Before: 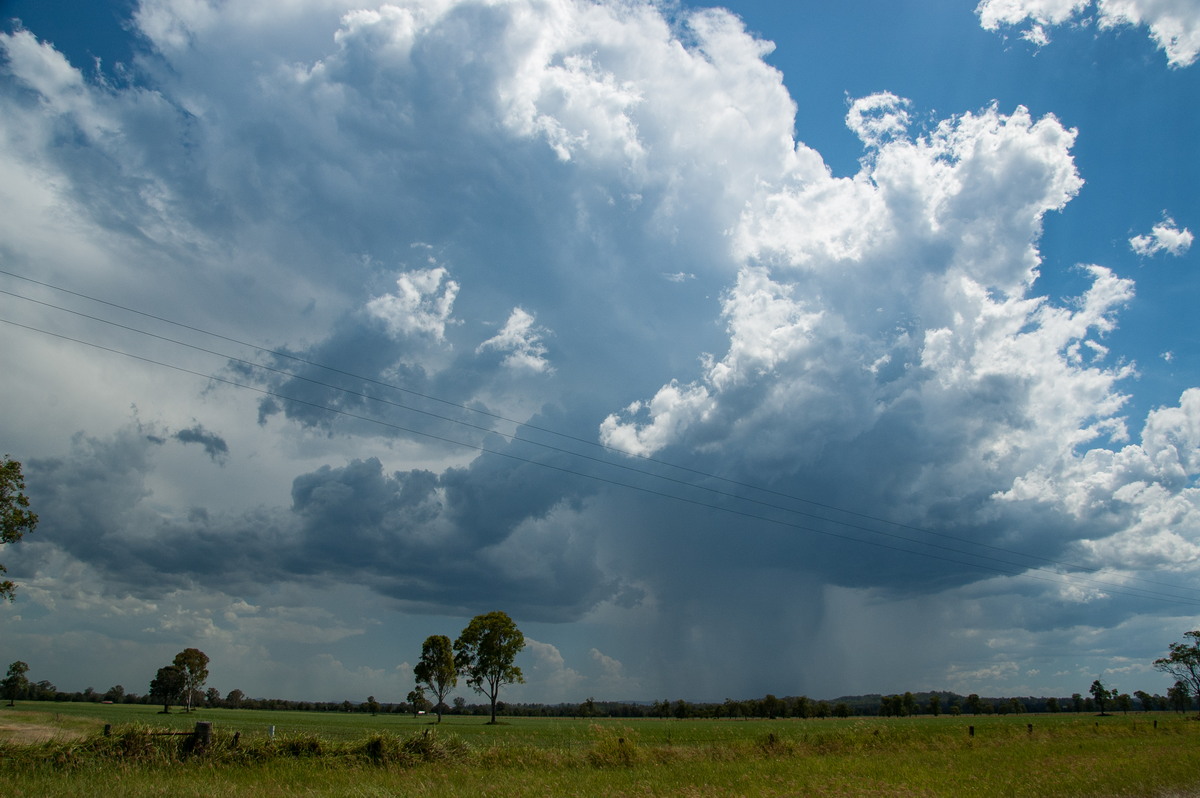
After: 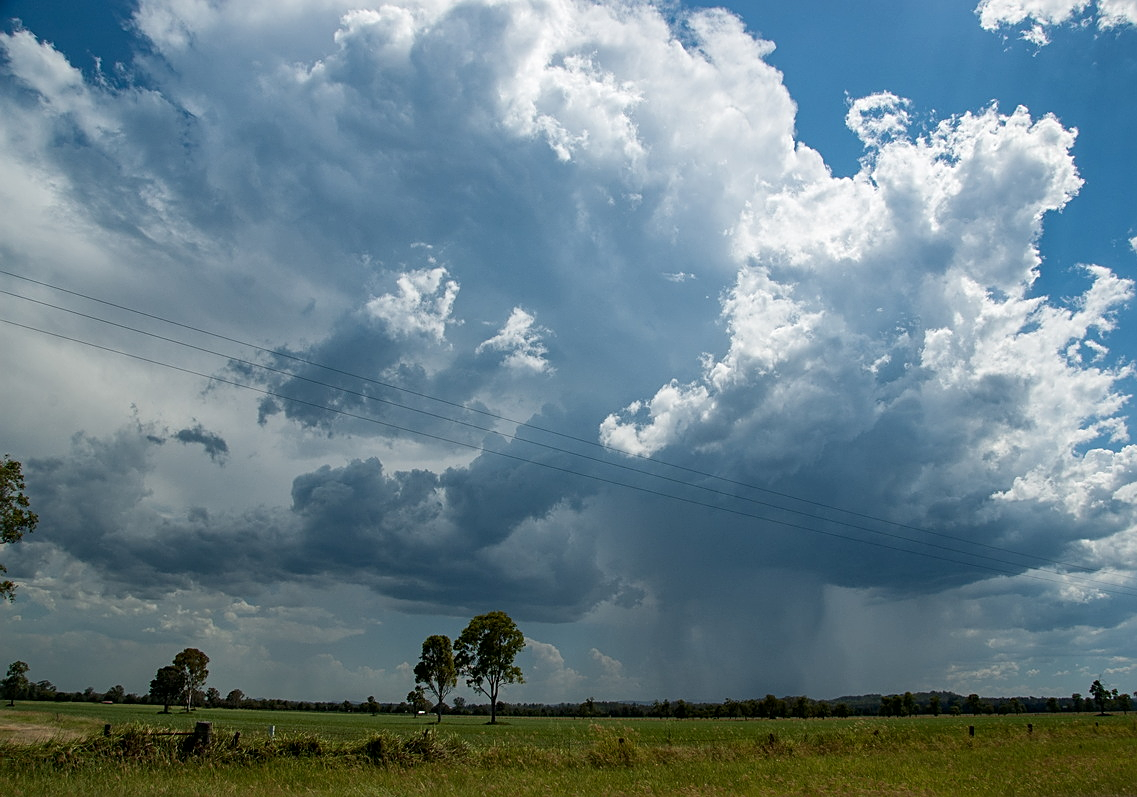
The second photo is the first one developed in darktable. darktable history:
local contrast: mode bilateral grid, contrast 21, coarseness 49, detail 119%, midtone range 0.2
sharpen: on, module defaults
crop and rotate: left 0%, right 5.242%
